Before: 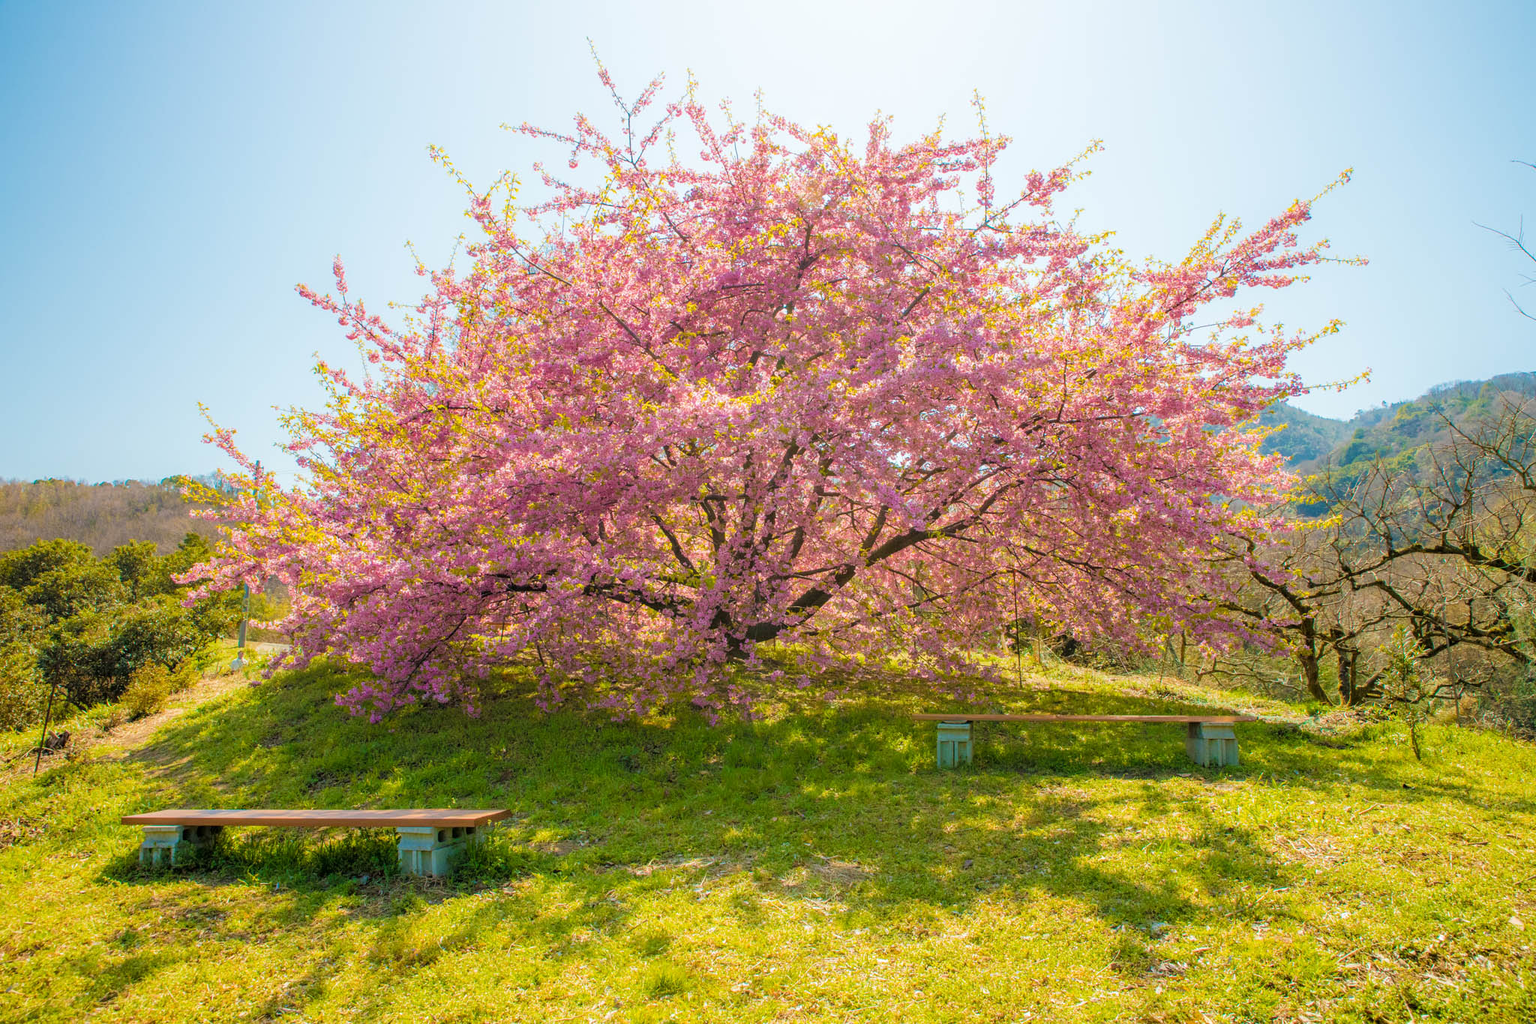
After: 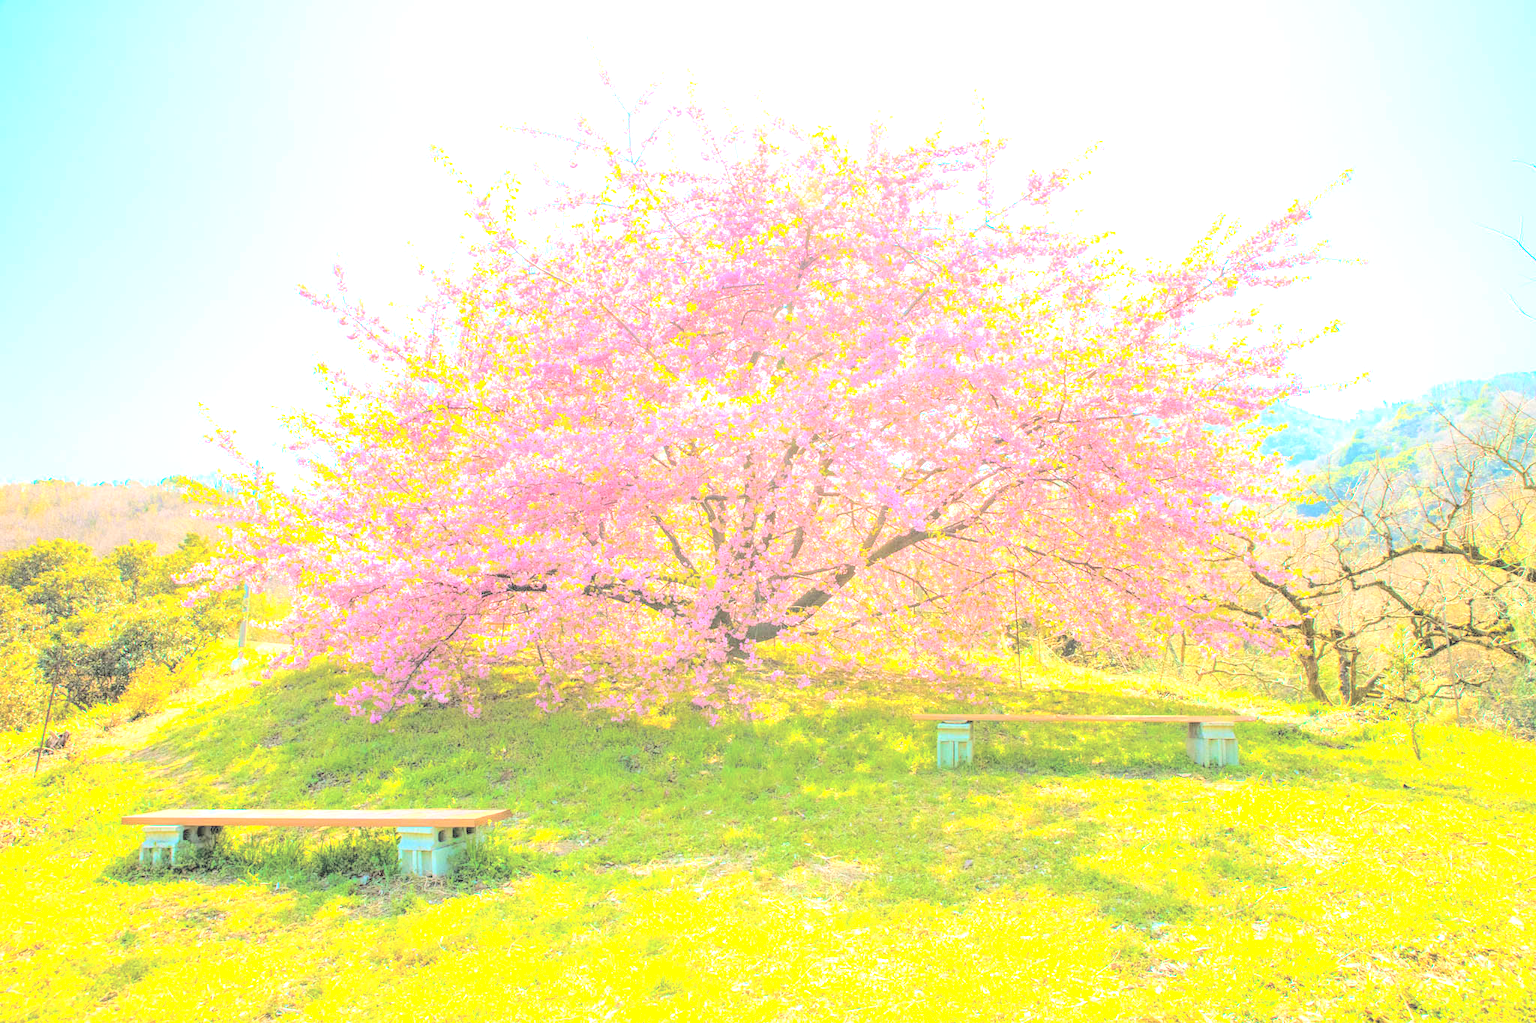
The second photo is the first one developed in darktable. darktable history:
contrast brightness saturation: brightness 1
exposure: black level correction 0, exposure 1.379 EV, compensate exposure bias true, compensate highlight preservation false
local contrast: detail 130%
